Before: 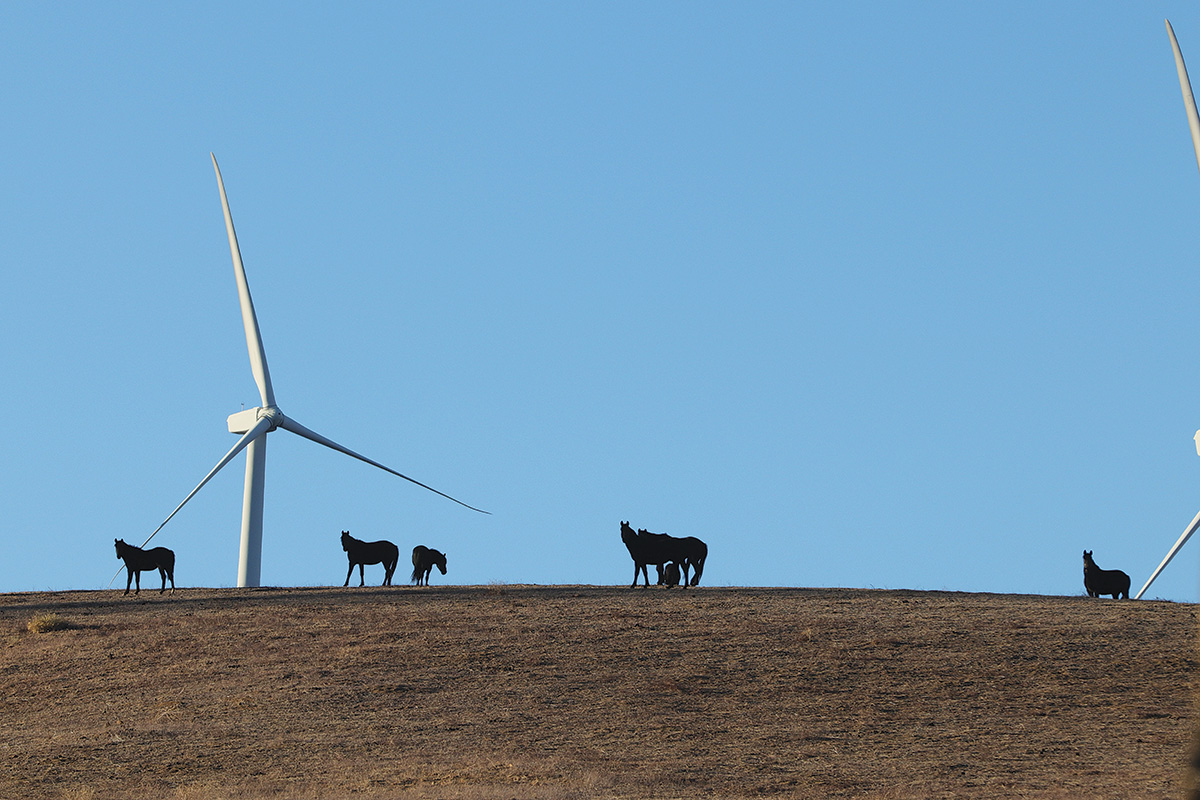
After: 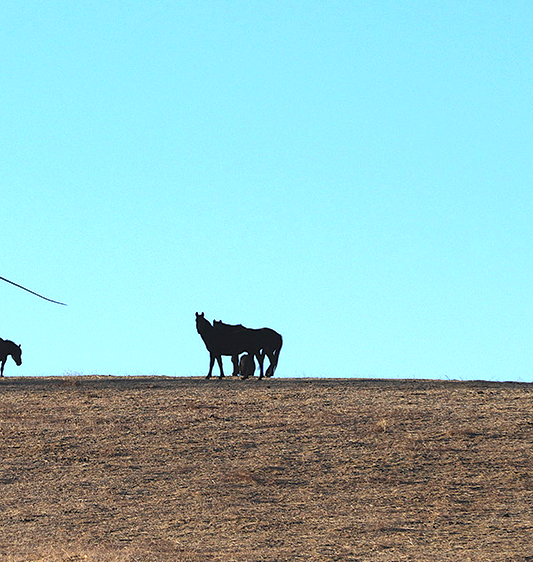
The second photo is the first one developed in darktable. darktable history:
shadows and highlights: shadows 49, highlights -41, soften with gaussian
exposure: black level correction 0.001, exposure 1.05 EV, compensate exposure bias true, compensate highlight preservation false
levels: mode automatic, black 0.023%, white 99.97%, levels [0.062, 0.494, 0.925]
crop: left 35.432%, top 26.233%, right 20.145%, bottom 3.432%
